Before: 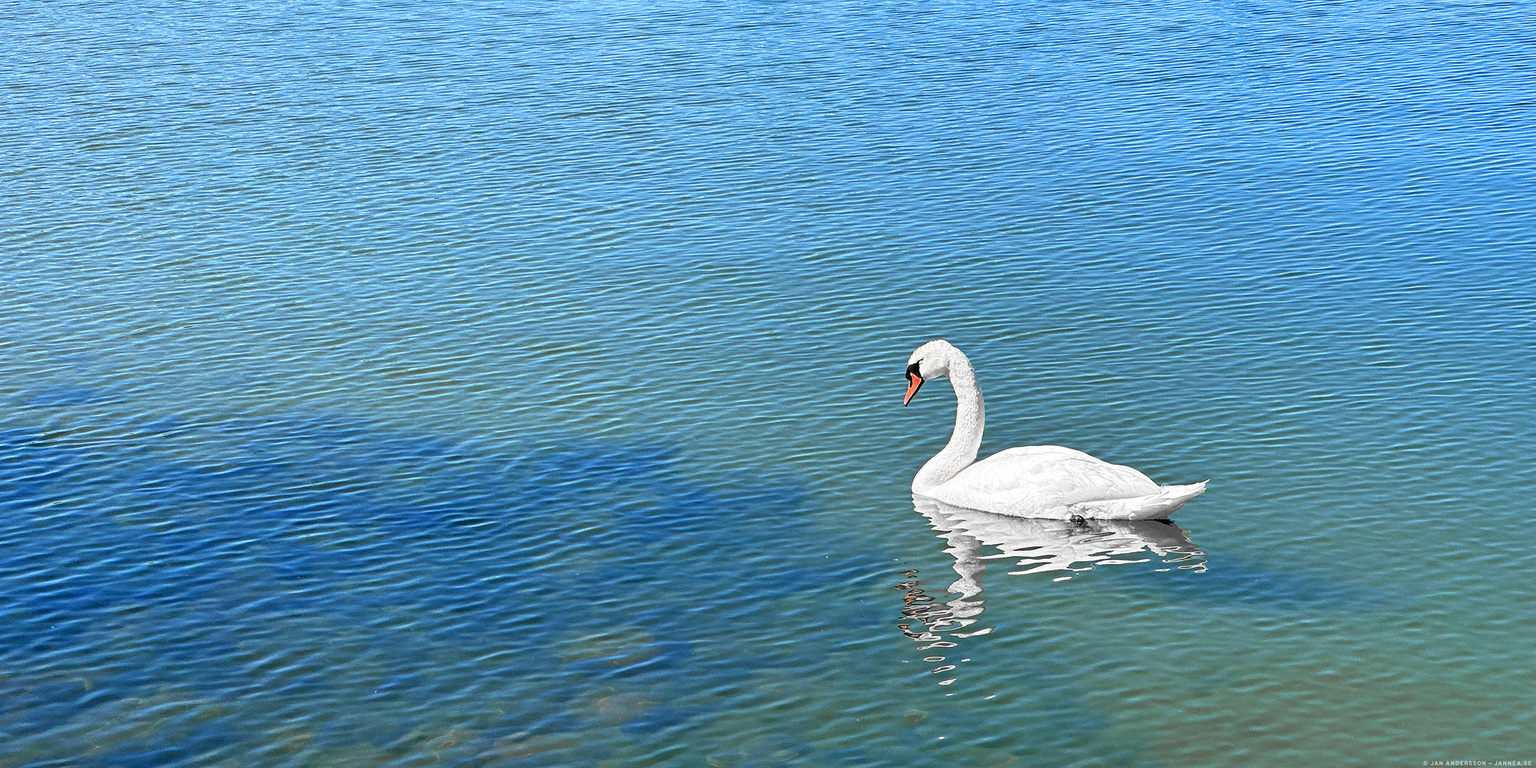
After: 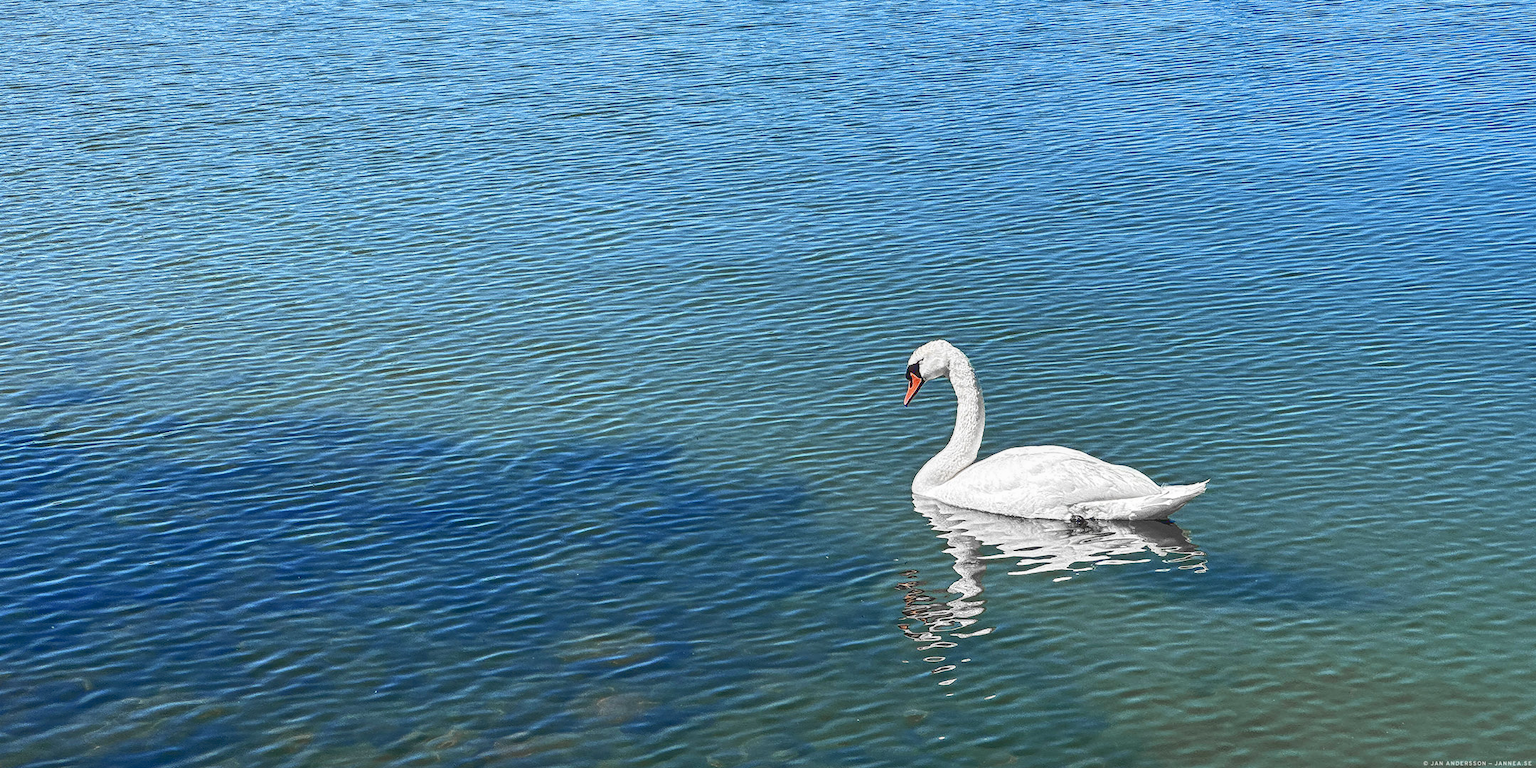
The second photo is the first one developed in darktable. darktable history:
tone curve: curves: ch0 [(0, 0.142) (0.384, 0.314) (0.752, 0.711) (0.991, 0.95)]; ch1 [(0.006, 0.129) (0.346, 0.384) (1, 1)]; ch2 [(0.003, 0.057) (0.261, 0.248) (1, 1)], color space Lab, linked channels, preserve colors none
local contrast: detail 130%
